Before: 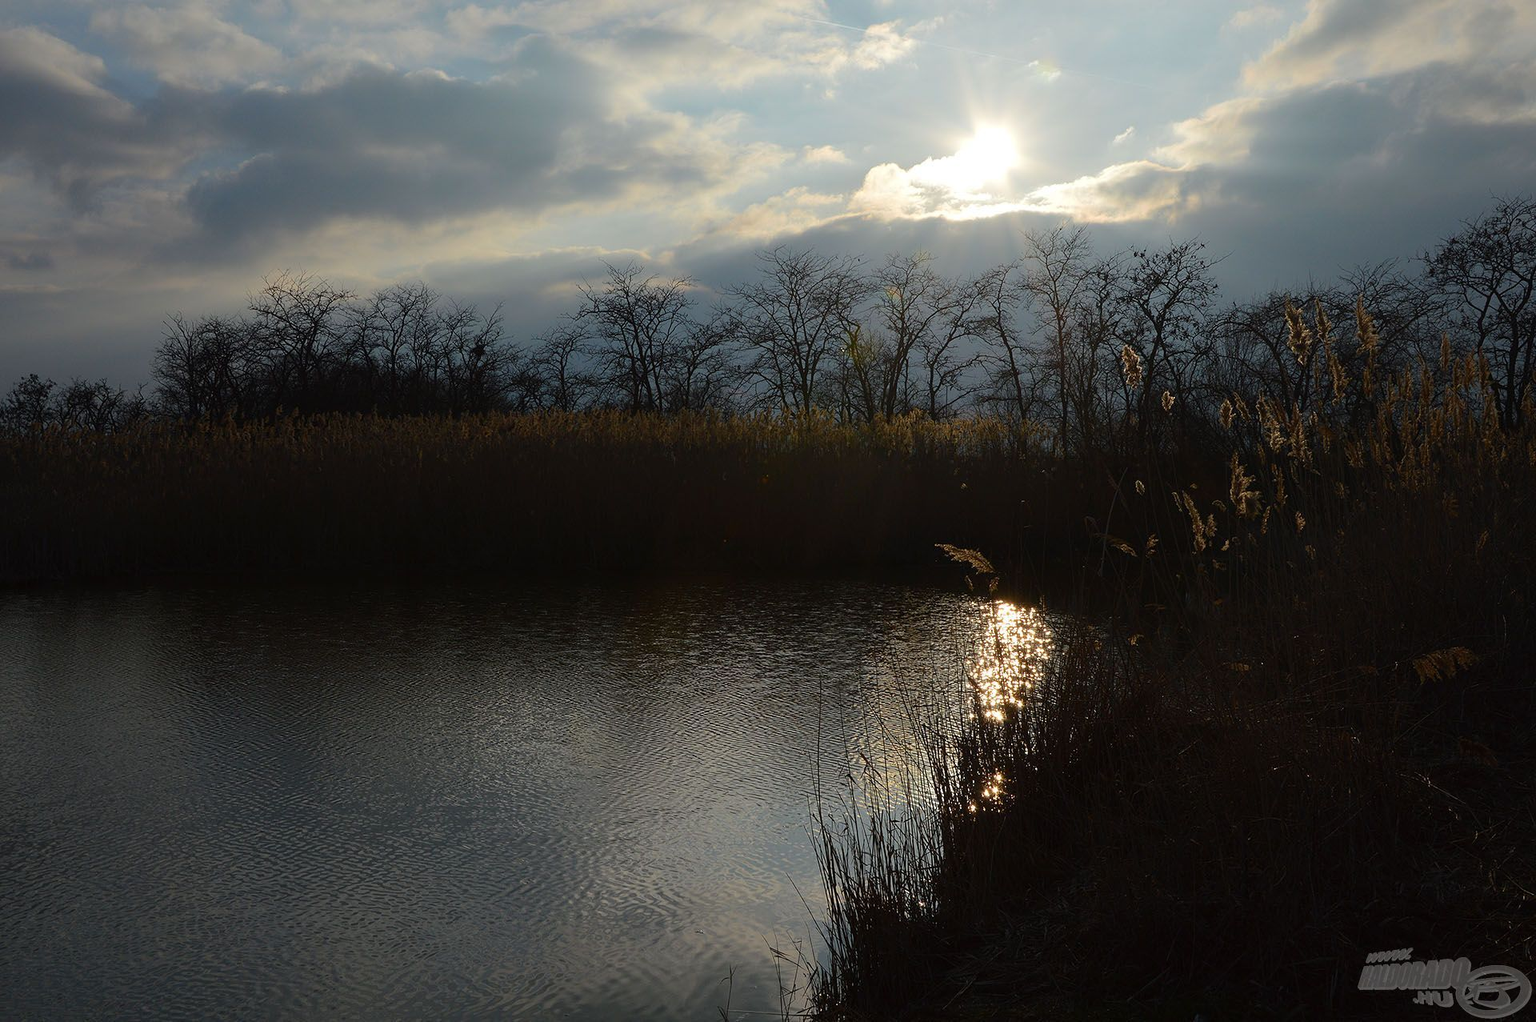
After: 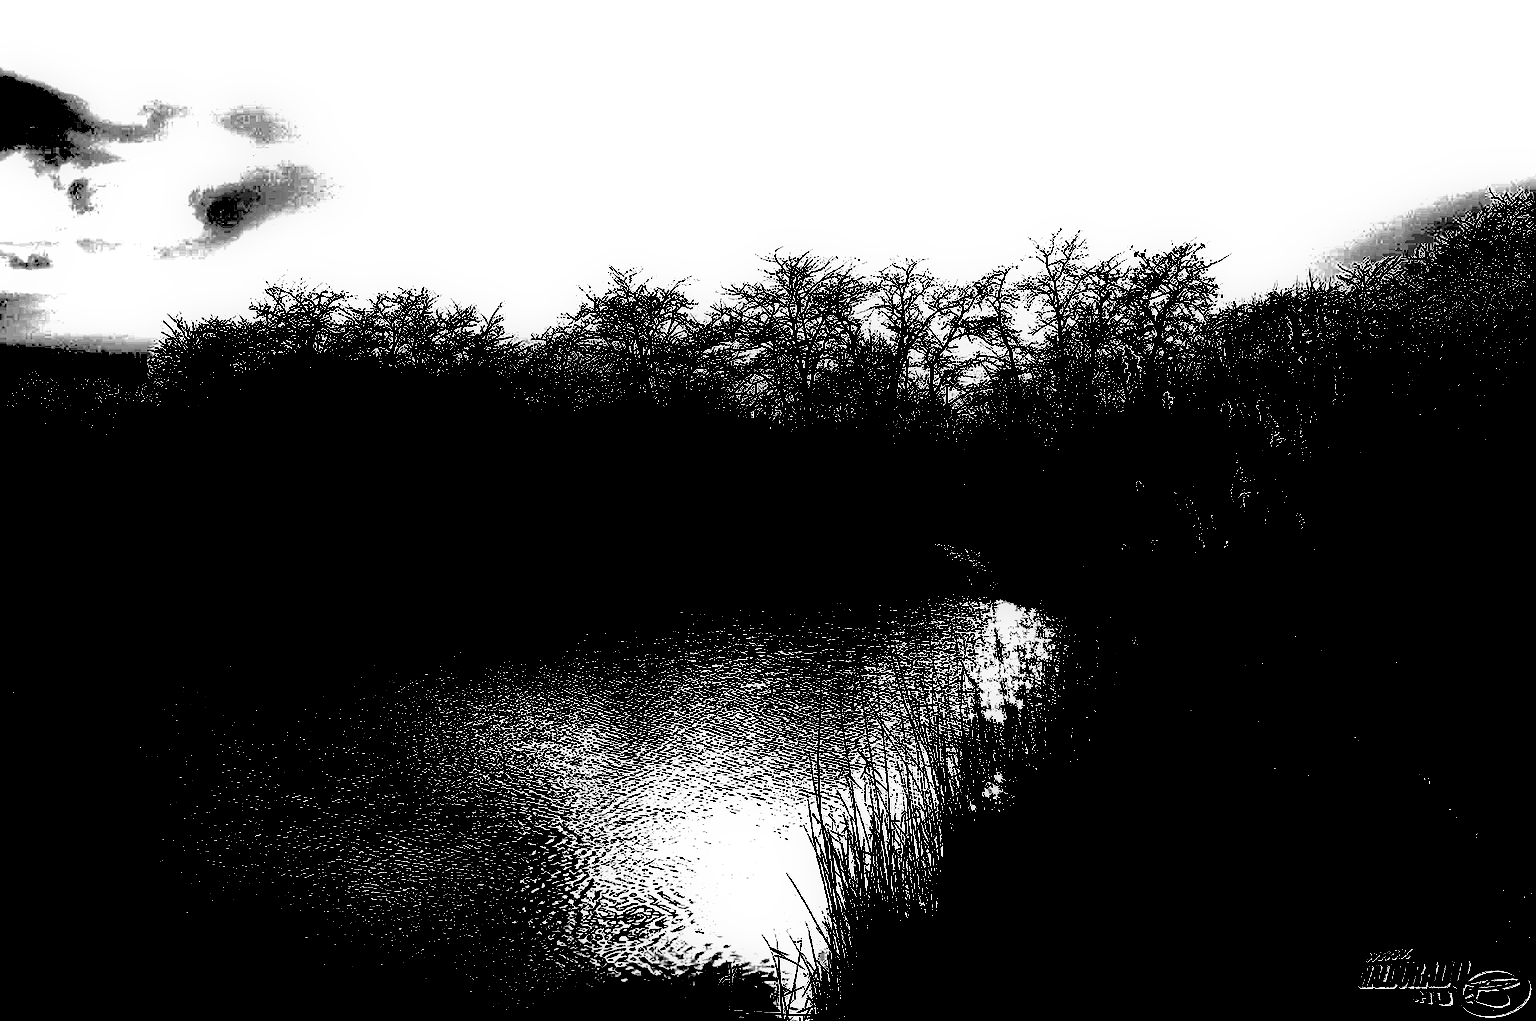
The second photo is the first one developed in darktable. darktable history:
sharpen: on, module defaults
monochrome: a 2.21, b -1.33, size 2.2
exposure: black level correction 0.1, exposure 3 EV, compensate highlight preservation false
shadows and highlights: on, module defaults
